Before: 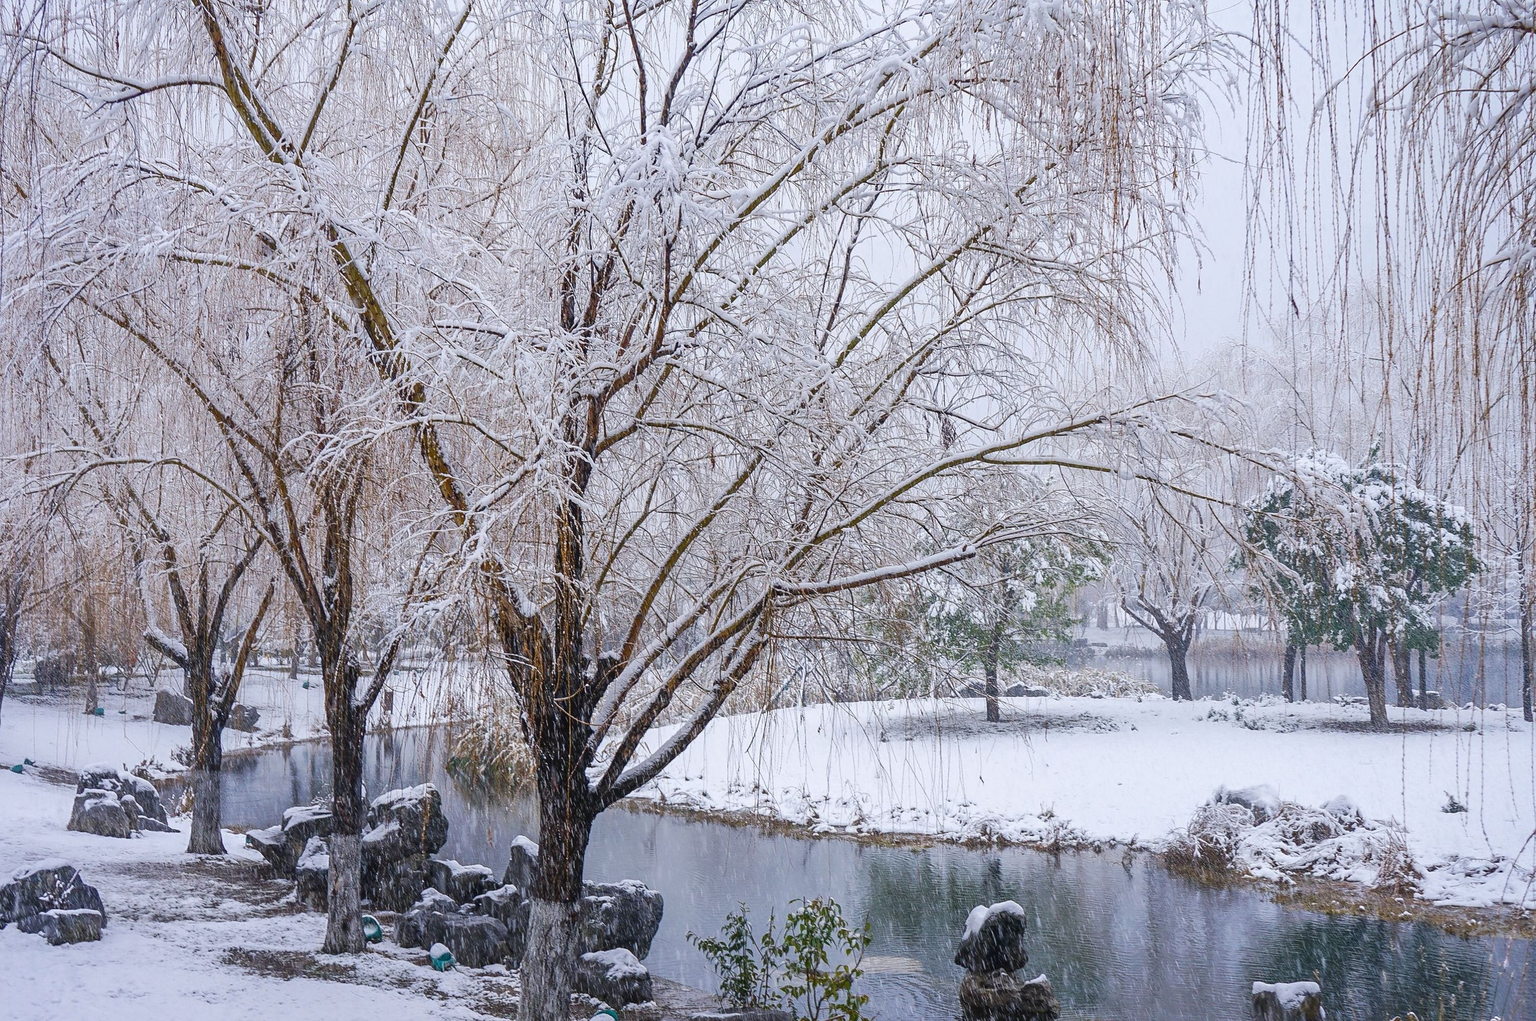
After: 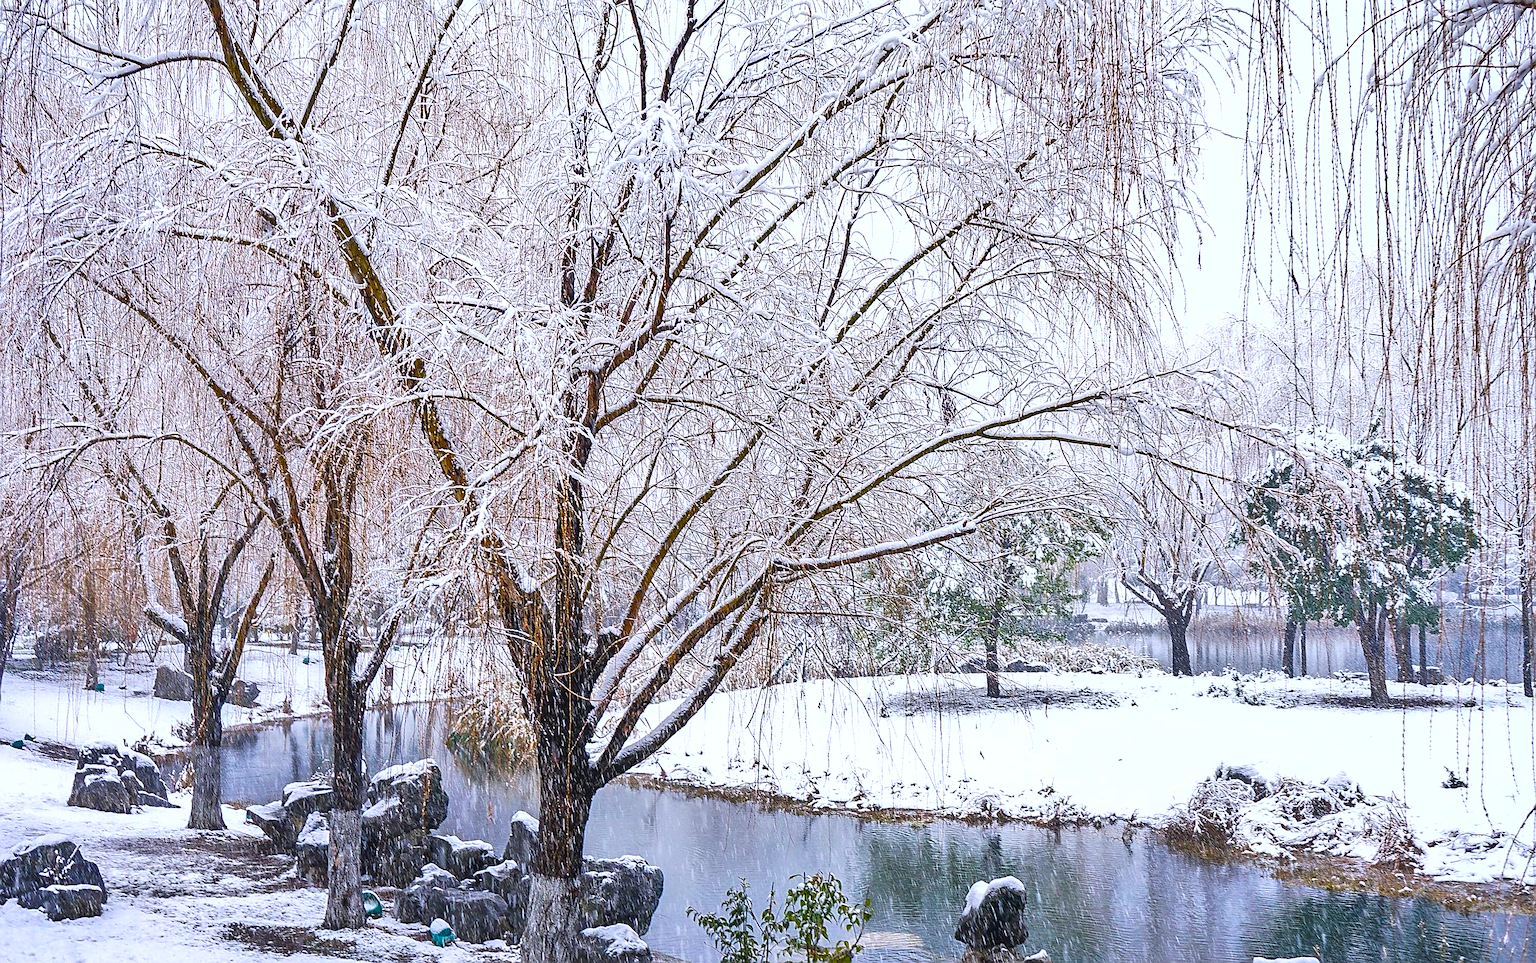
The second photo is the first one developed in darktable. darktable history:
color balance rgb: linear chroma grading › global chroma 15.348%, perceptual saturation grading › global saturation 14.781%, perceptual brilliance grading › global brilliance 17.89%
sharpen: amount 0.591
crop and rotate: top 2.438%, bottom 3.183%
shadows and highlights: highlights color adjustment 0.286%, soften with gaussian
